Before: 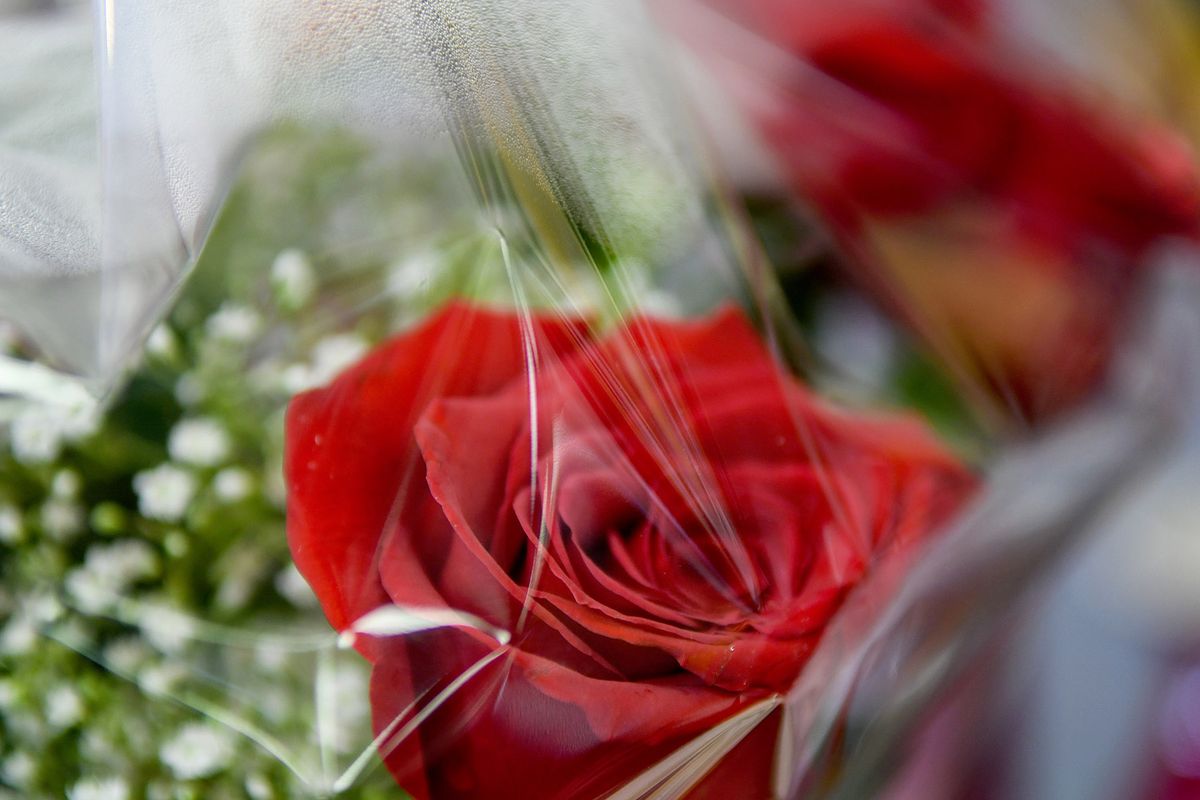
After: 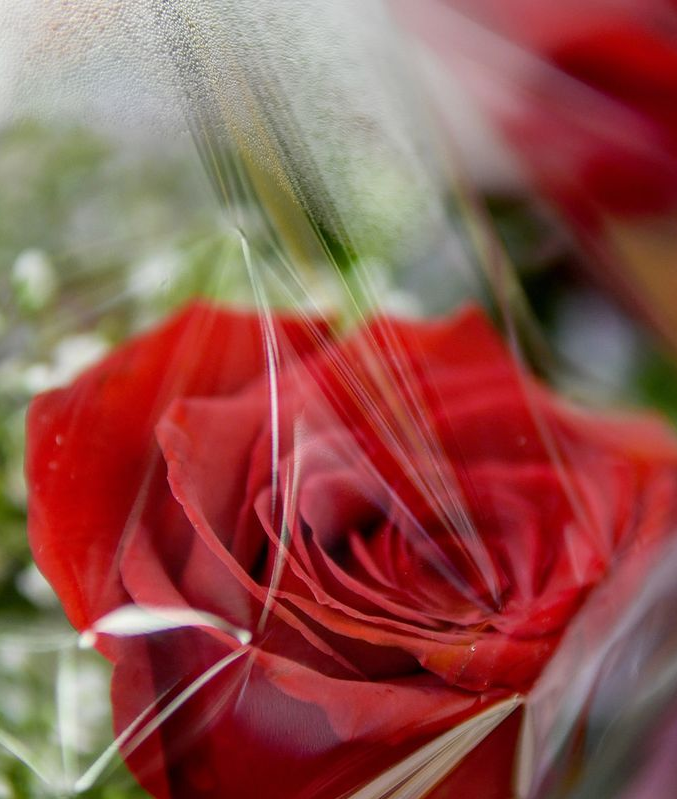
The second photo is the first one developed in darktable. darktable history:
crop: left 21.595%, right 21.97%, bottom 0.009%
